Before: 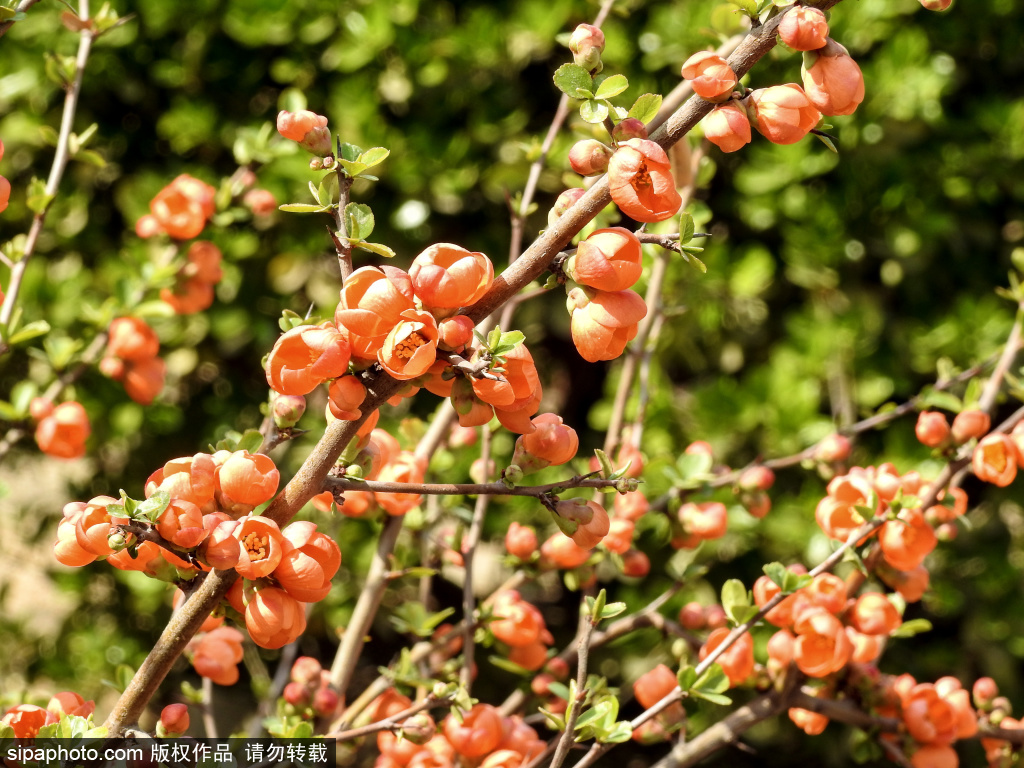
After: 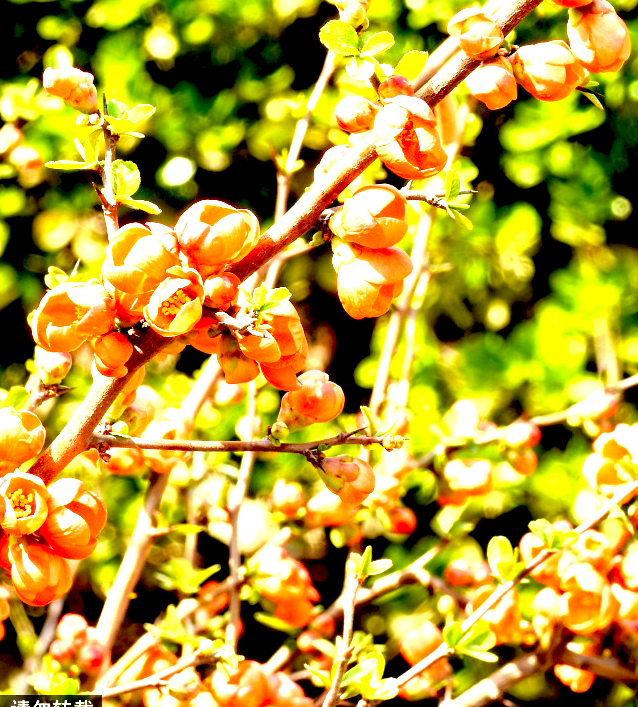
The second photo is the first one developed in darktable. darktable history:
exposure: black level correction 0.016, exposure 1.774 EV, compensate highlight preservation false
crop and rotate: left 22.918%, top 5.629%, right 14.711%, bottom 2.247%
